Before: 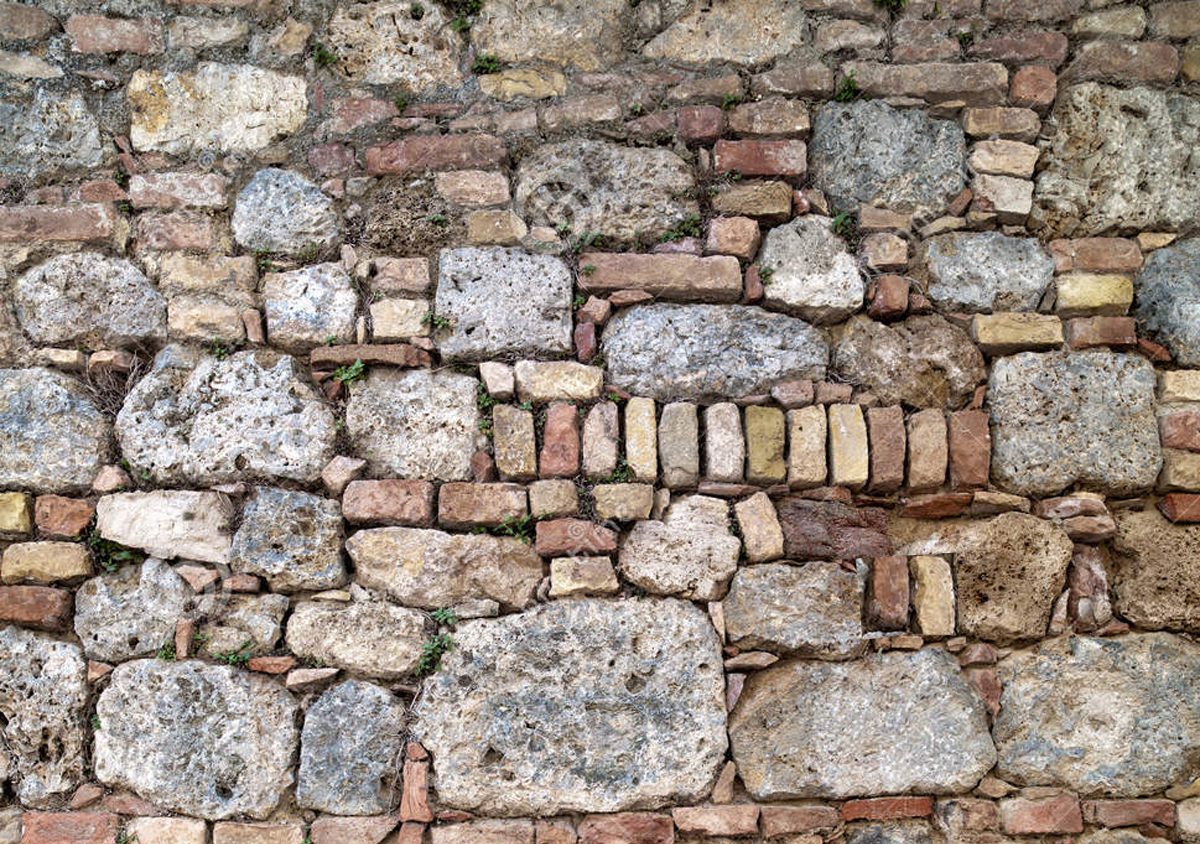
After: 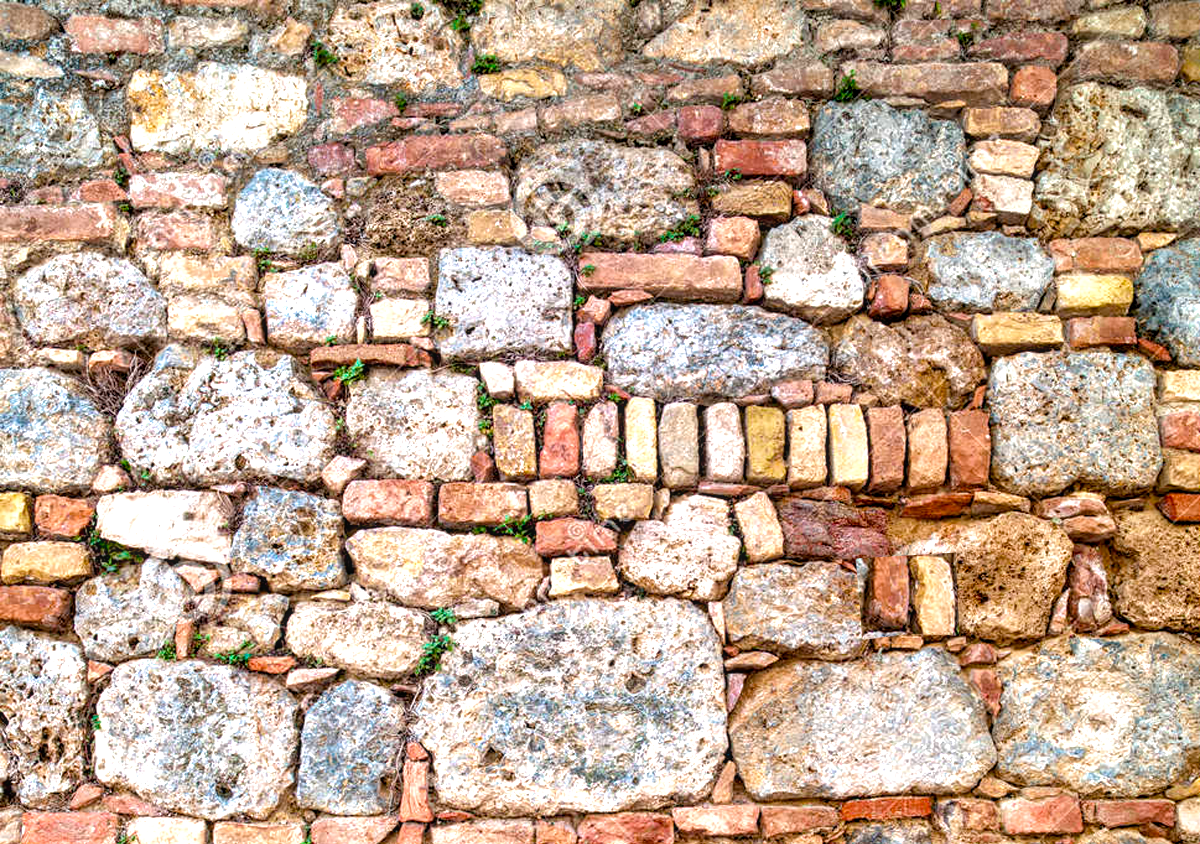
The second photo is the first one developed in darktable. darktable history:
velvia: strength 32%, mid-tones bias 0.2
local contrast: on, module defaults
exposure: exposure 0.661 EV, compensate highlight preservation false
